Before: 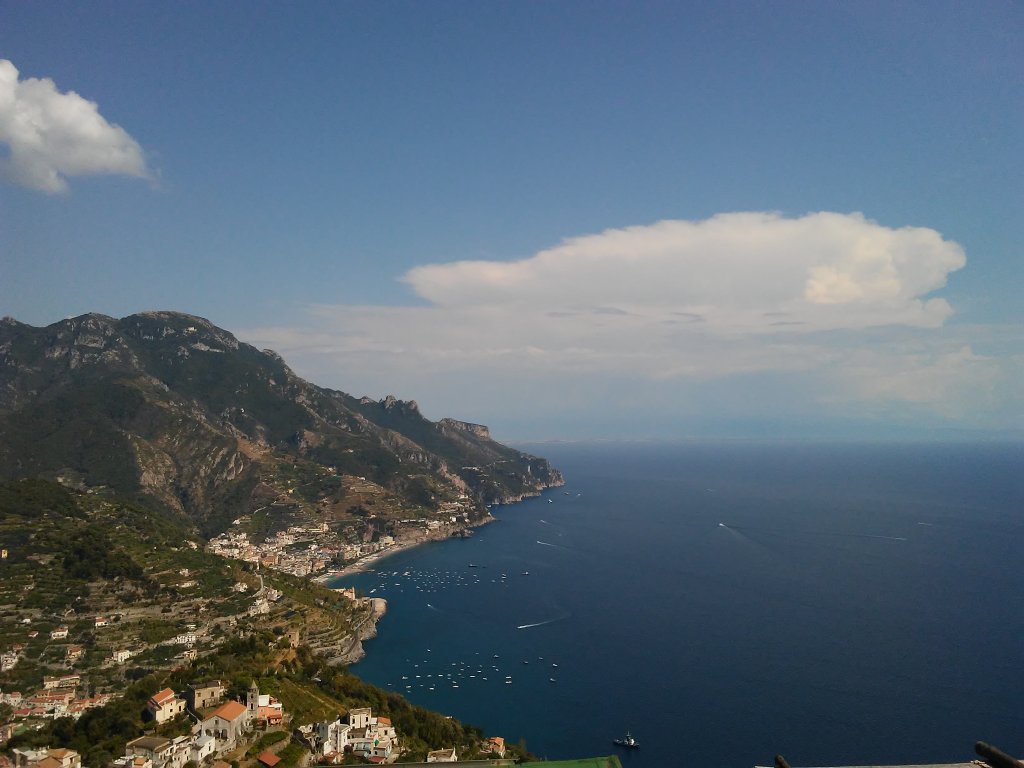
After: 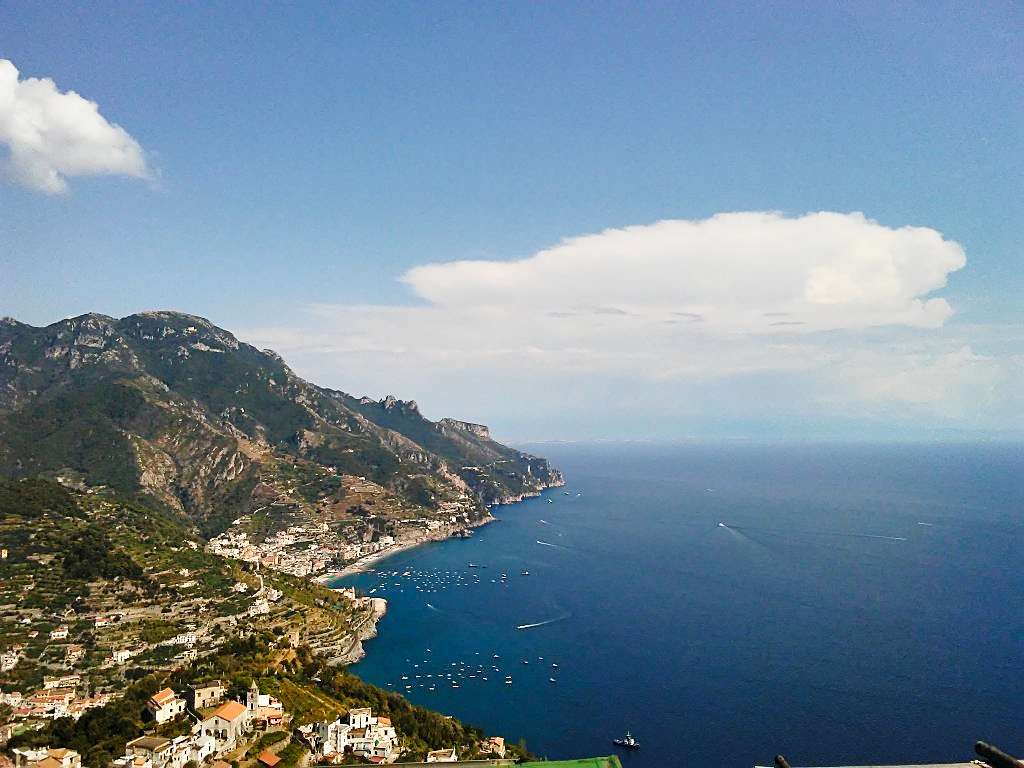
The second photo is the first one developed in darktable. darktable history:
sharpen: on, module defaults
base curve: curves: ch0 [(0, 0) (0.028, 0.03) (0.121, 0.232) (0.46, 0.748) (0.859, 0.968) (1, 1)], preserve colors none
exposure: black level correction 0.001, exposure 0.191 EV, compensate highlight preservation false
shadows and highlights: low approximation 0.01, soften with gaussian
